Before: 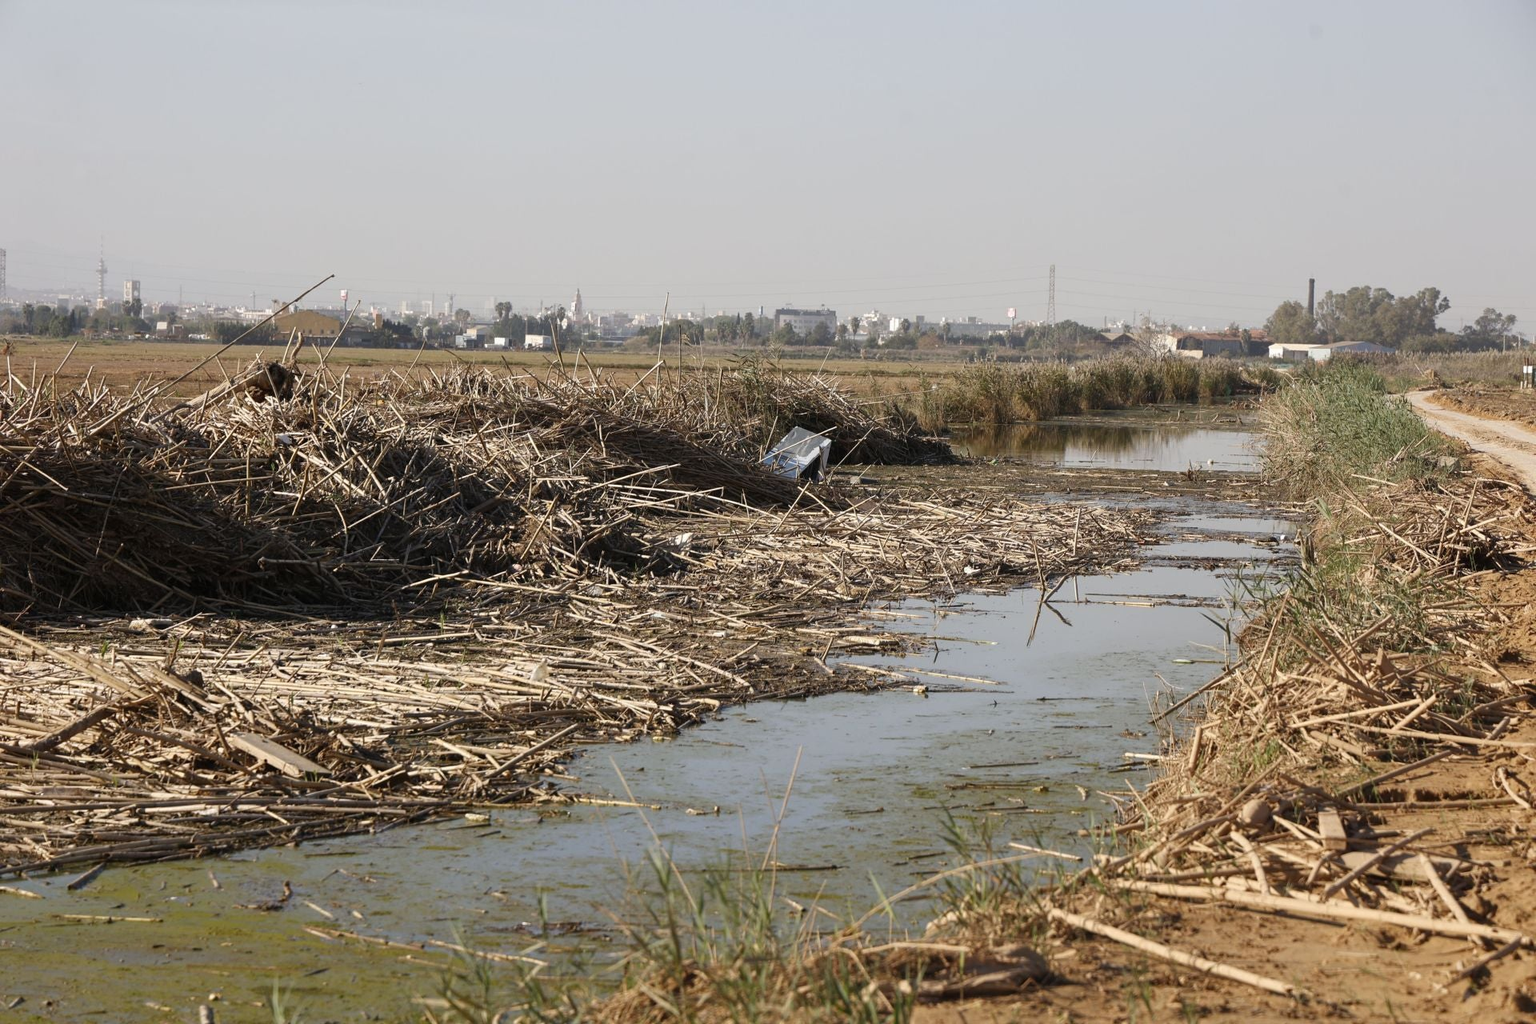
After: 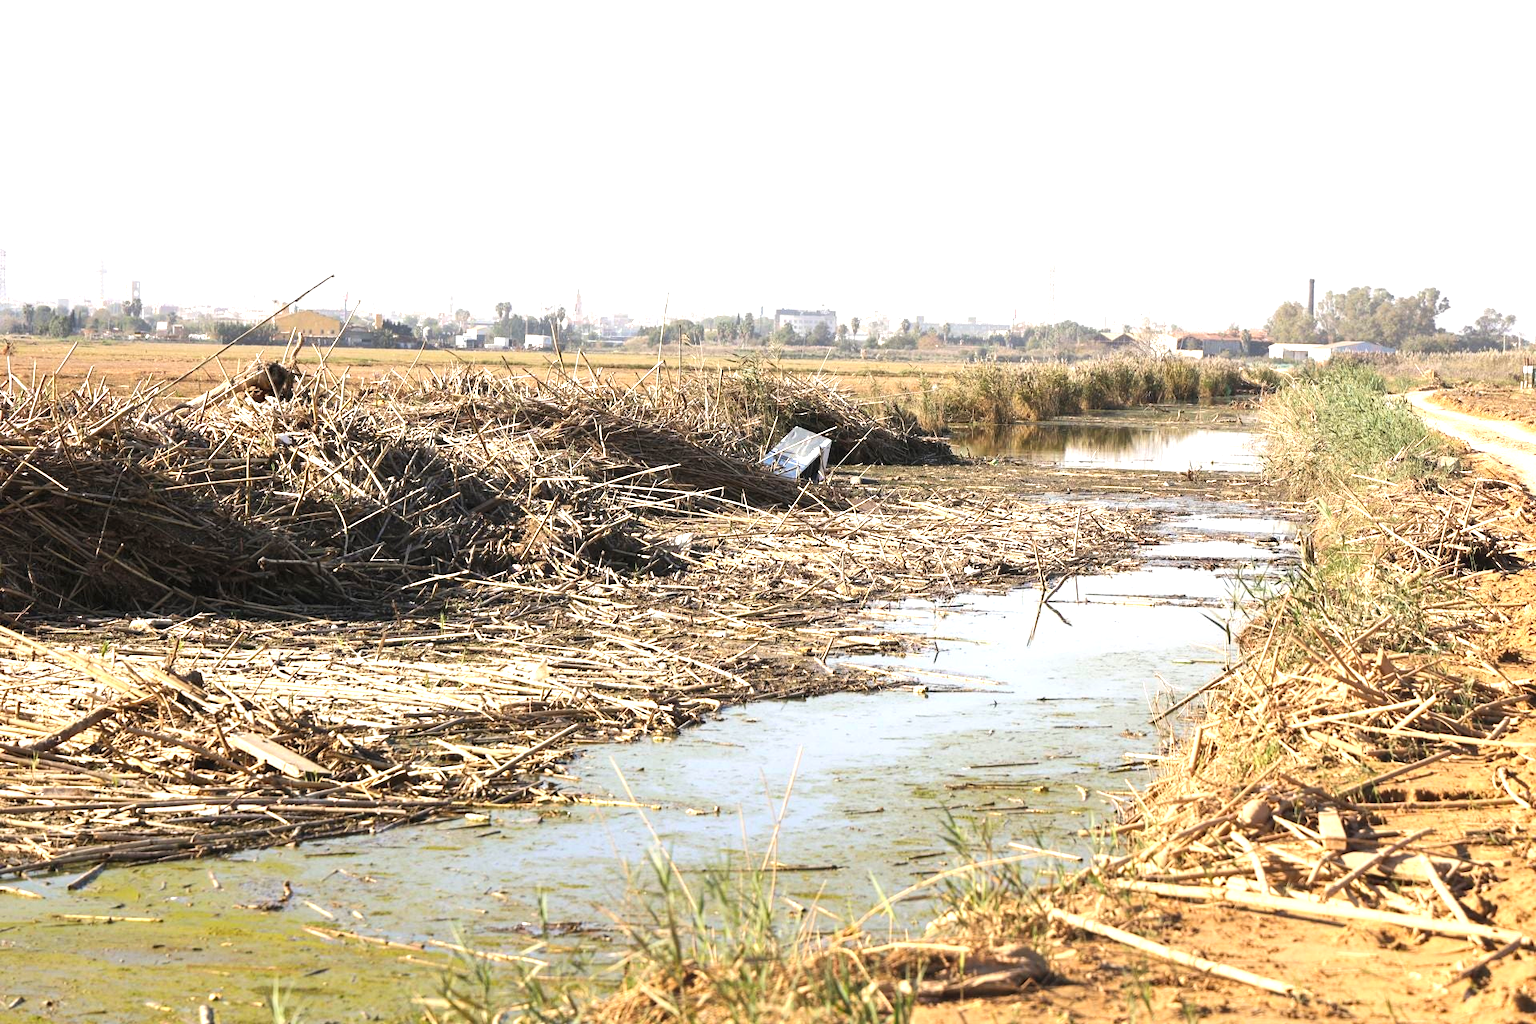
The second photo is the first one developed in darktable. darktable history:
exposure: black level correction 0, exposure 1 EV, compensate exposure bias true, compensate highlight preservation false
contrast brightness saturation: contrast 0.073, brightness 0.083, saturation 0.18
tone equalizer: -8 EV -0.451 EV, -7 EV -0.359 EV, -6 EV -0.33 EV, -5 EV -0.245 EV, -3 EV 0.221 EV, -2 EV 0.351 EV, -1 EV 0.364 EV, +0 EV 0.425 EV, edges refinement/feathering 500, mask exposure compensation -1.57 EV, preserve details no
